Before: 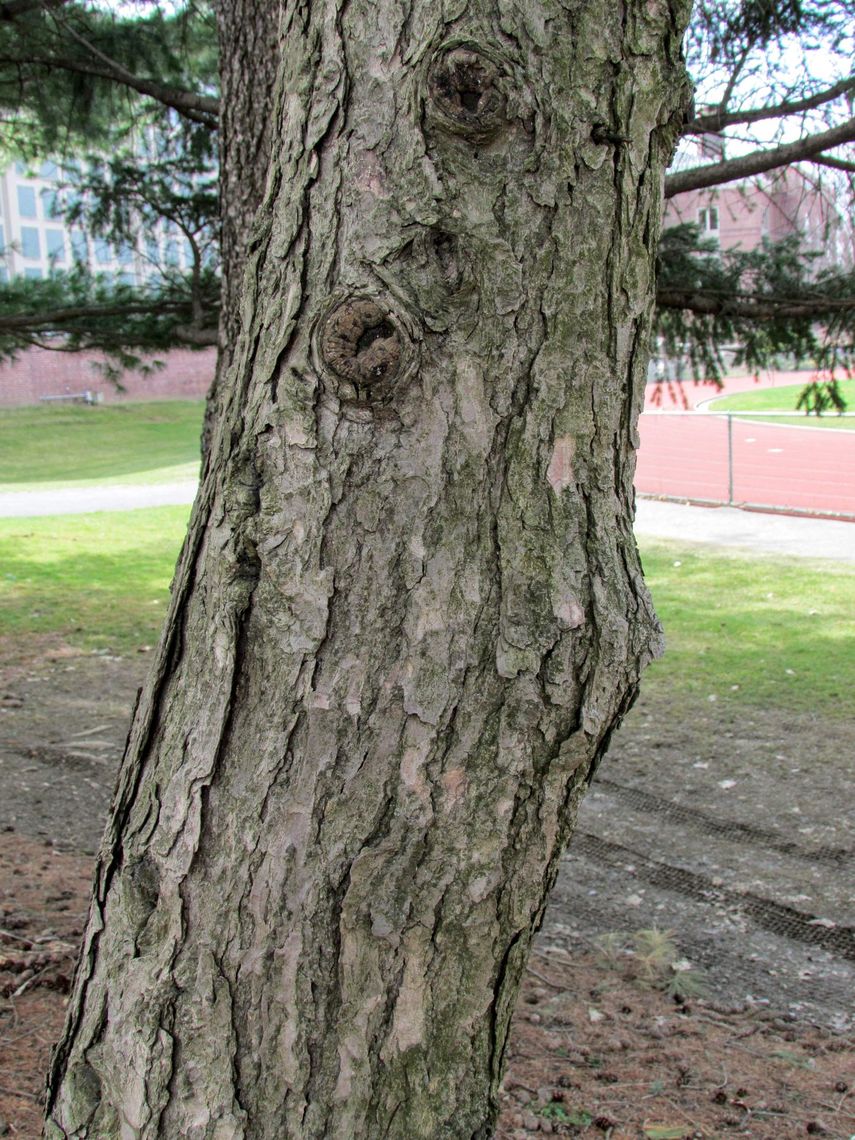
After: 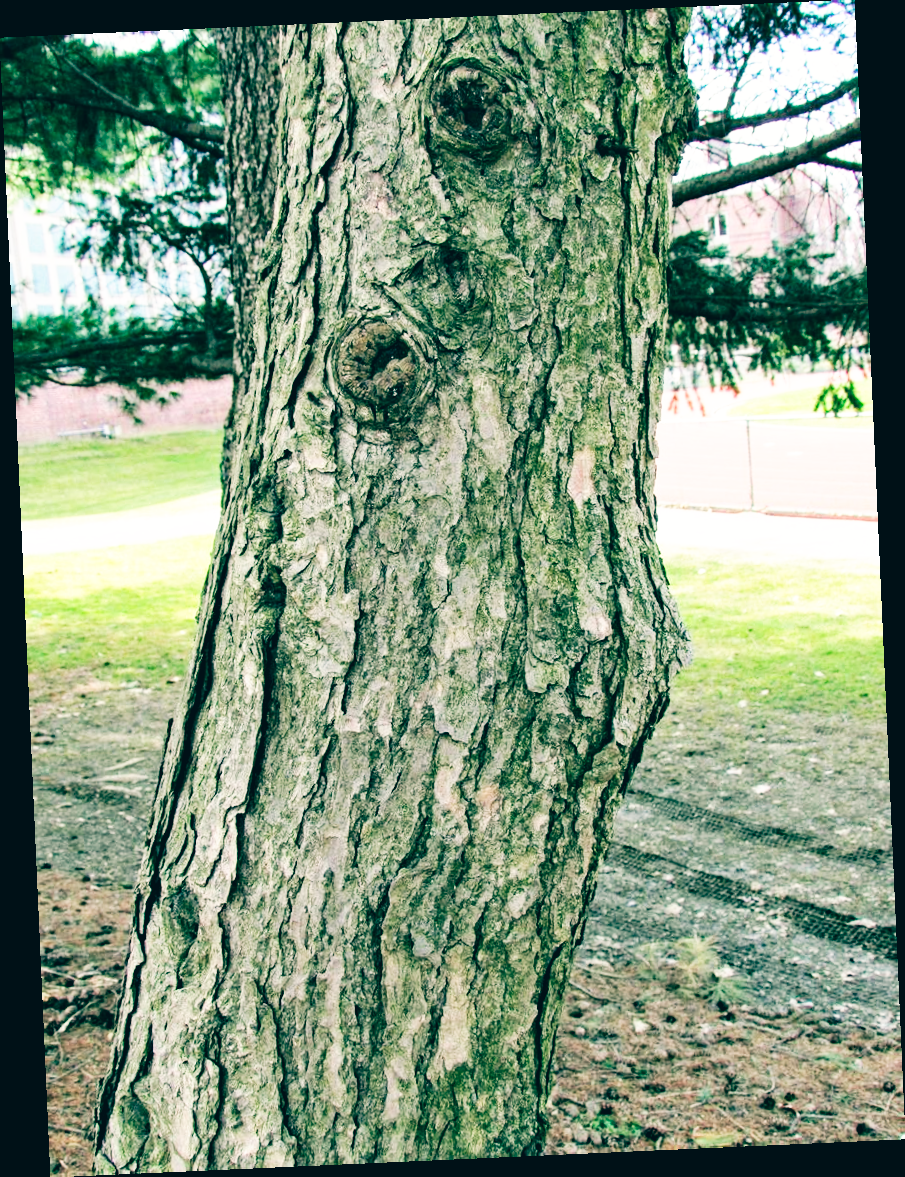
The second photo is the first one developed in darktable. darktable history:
color balance: lift [1.005, 0.99, 1.007, 1.01], gamma [1, 0.979, 1.011, 1.021], gain [0.923, 1.098, 1.025, 0.902], input saturation 90.45%, contrast 7.73%, output saturation 105.91%
rotate and perspective: rotation -2.56°, automatic cropping off
haze removal: compatibility mode true, adaptive false
base curve: curves: ch0 [(0, 0) (0.007, 0.004) (0.027, 0.03) (0.046, 0.07) (0.207, 0.54) (0.442, 0.872) (0.673, 0.972) (1, 1)], preserve colors none
